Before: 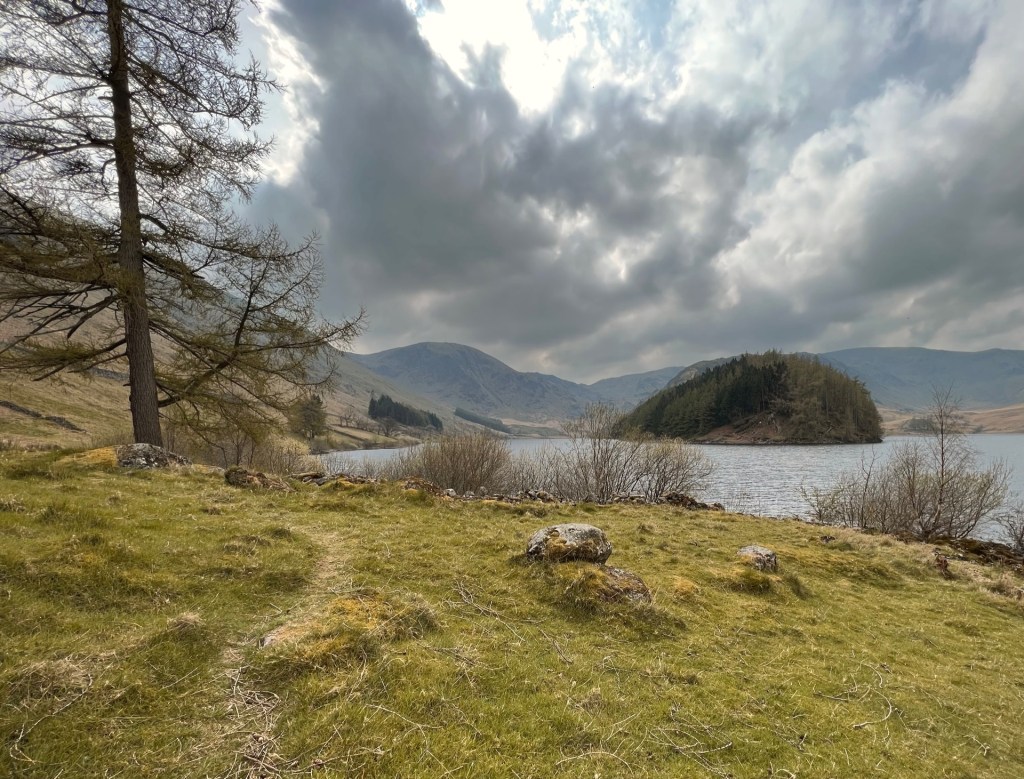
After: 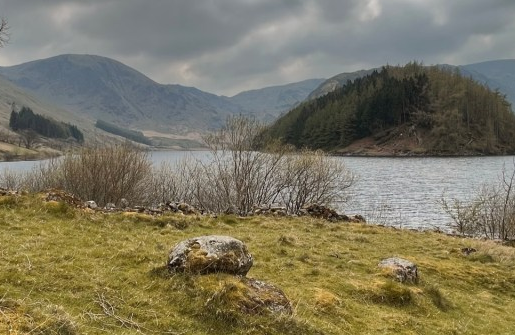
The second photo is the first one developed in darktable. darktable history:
exposure: exposure 0.018 EV, compensate highlight preservation false
crop: left 35.077%, top 37.019%, right 14.559%, bottom 19.943%
